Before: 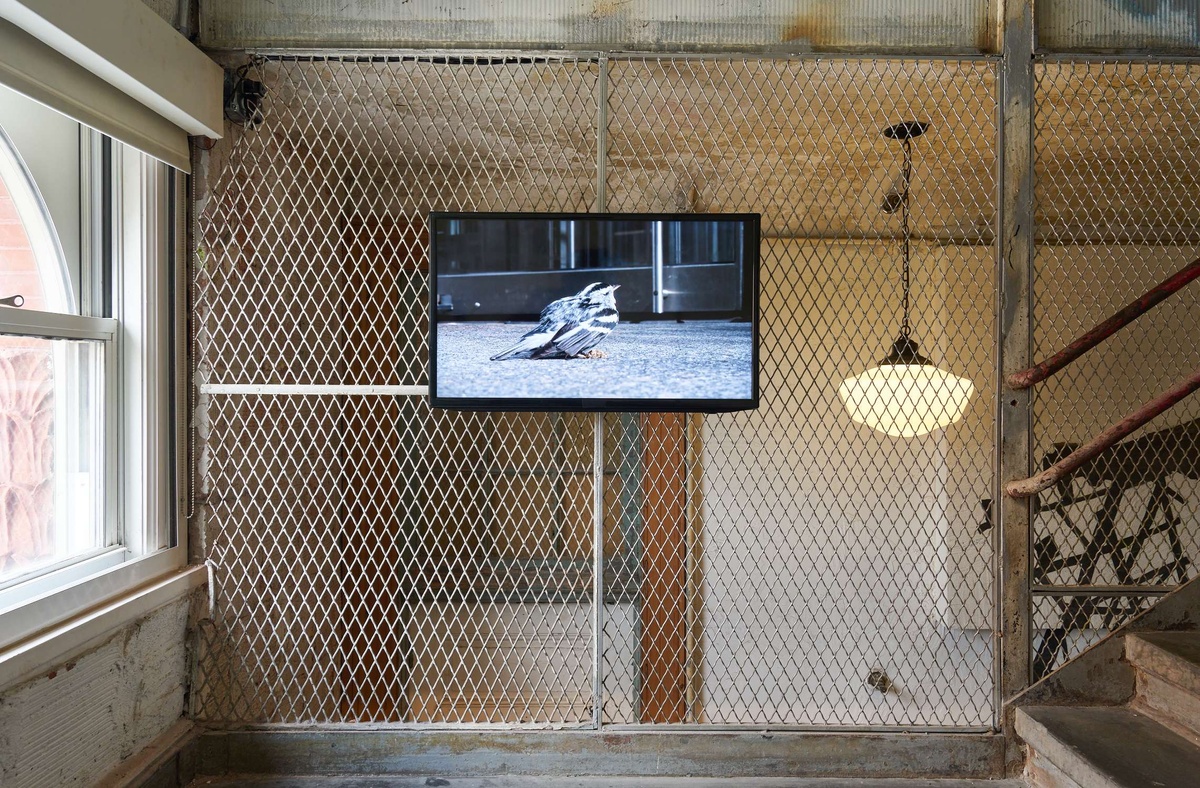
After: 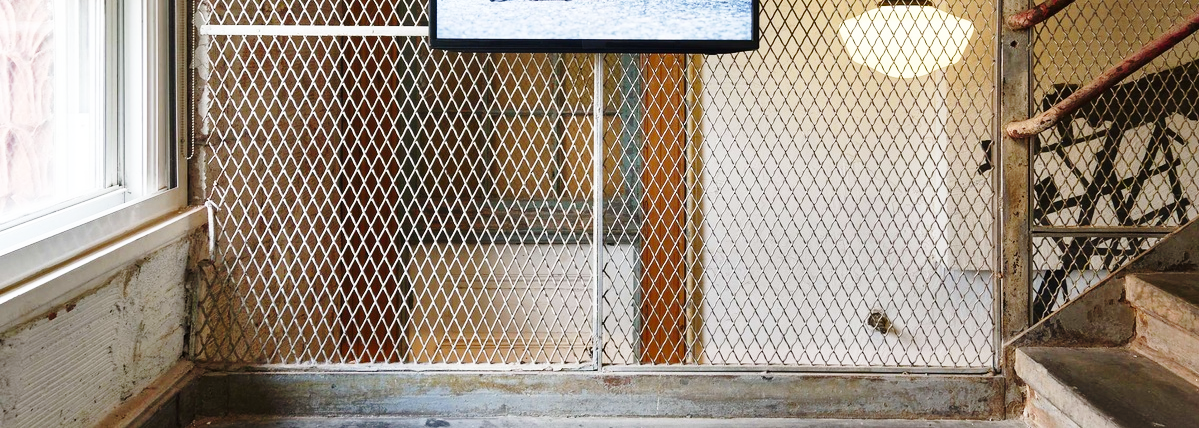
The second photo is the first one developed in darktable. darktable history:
crop and rotate: top 45.661%, right 0.065%
base curve: curves: ch0 [(0, 0) (0.028, 0.03) (0.121, 0.232) (0.46, 0.748) (0.859, 0.968) (1, 1)], preserve colors none
shadows and highlights: shadows 60.09, soften with gaussian
